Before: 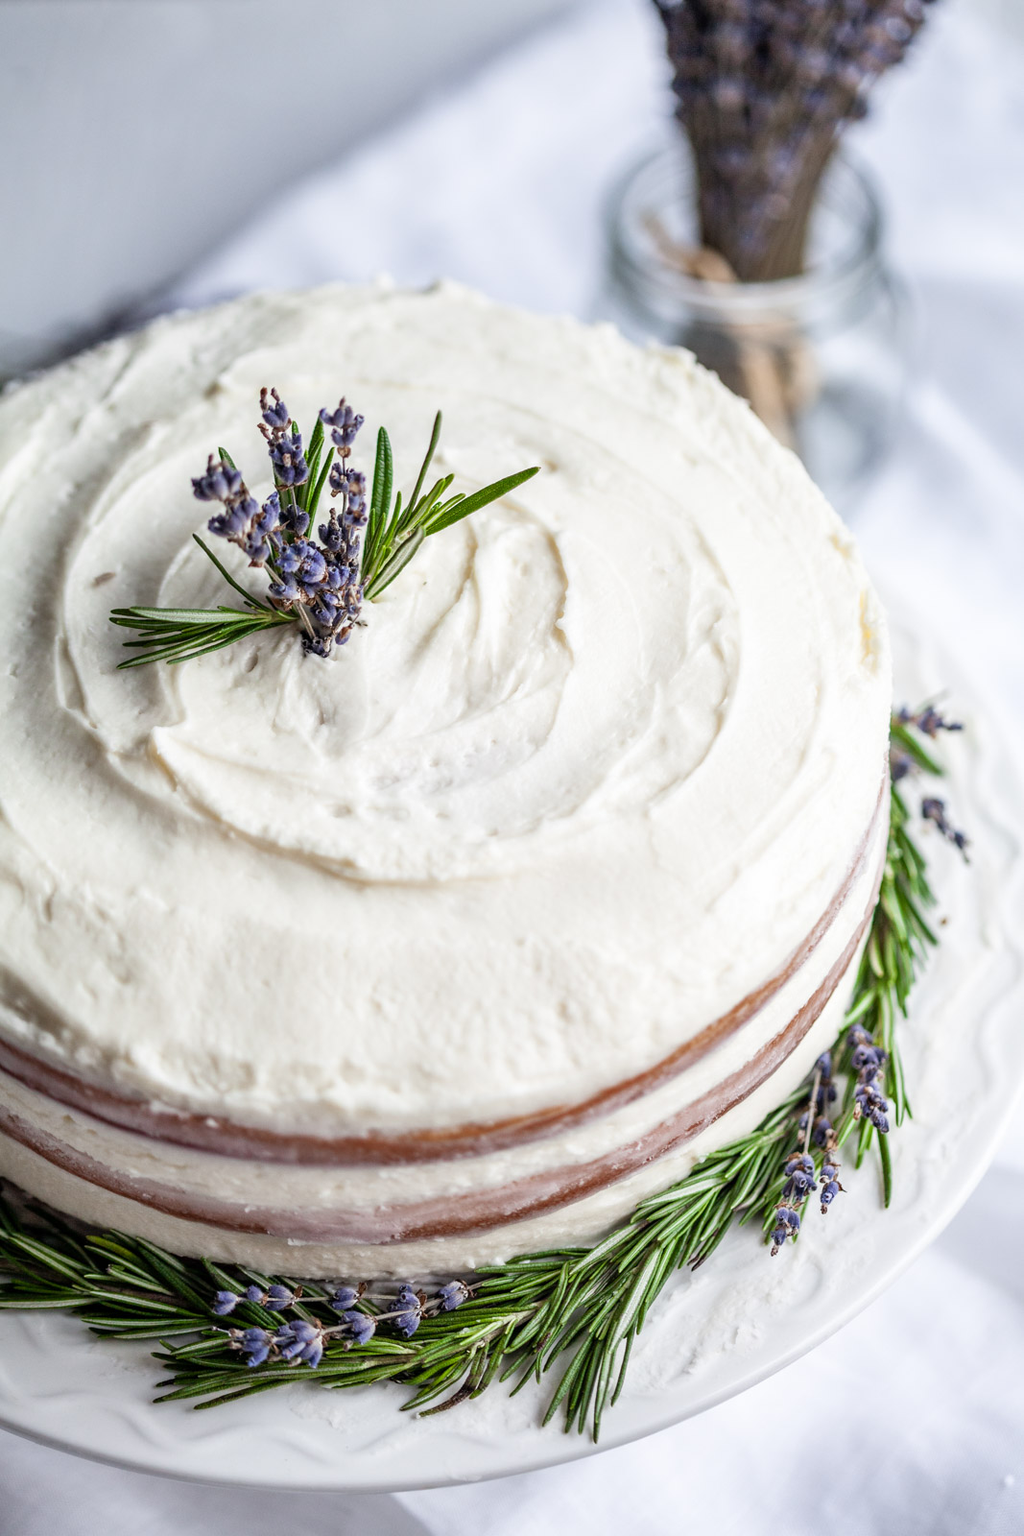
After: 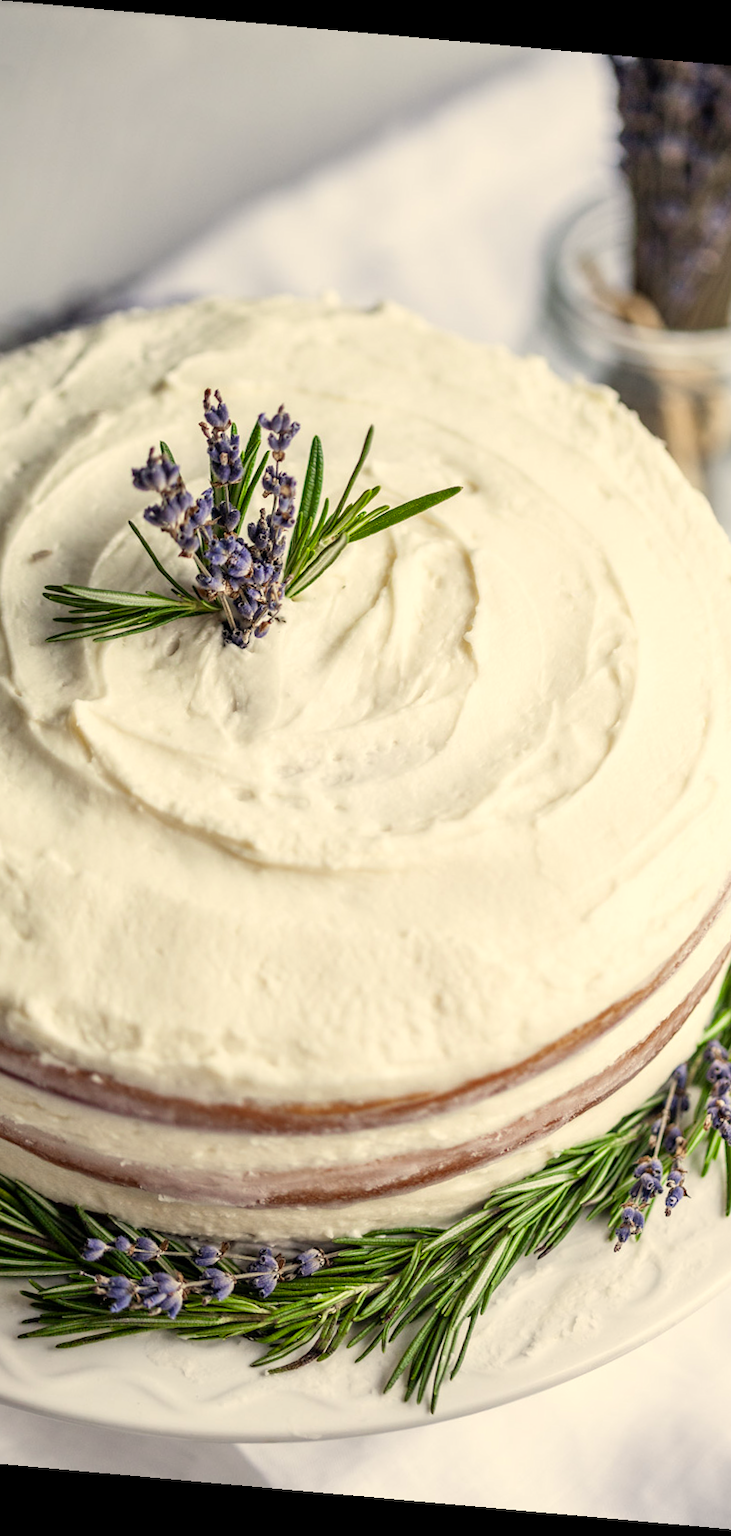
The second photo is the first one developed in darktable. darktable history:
rotate and perspective: rotation 5.12°, automatic cropping off
crop and rotate: left 12.673%, right 20.66%
color correction: highlights a* 1.39, highlights b* 17.83
